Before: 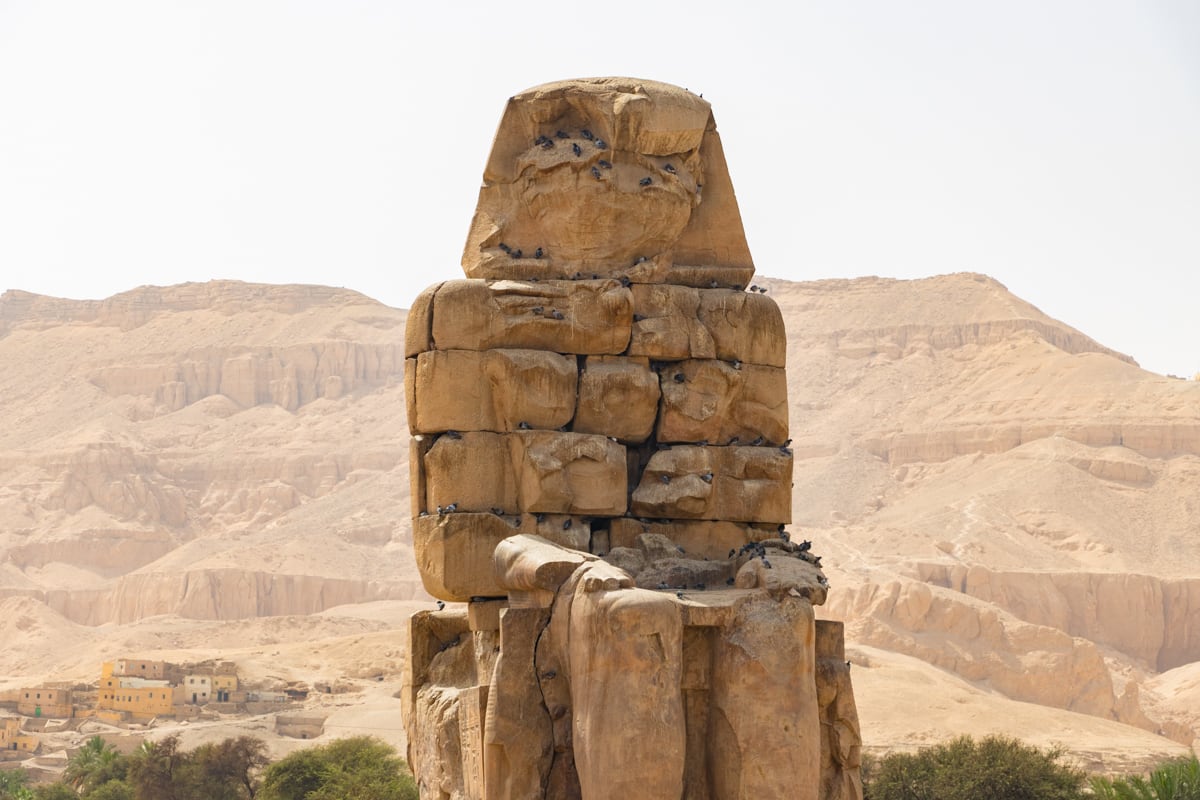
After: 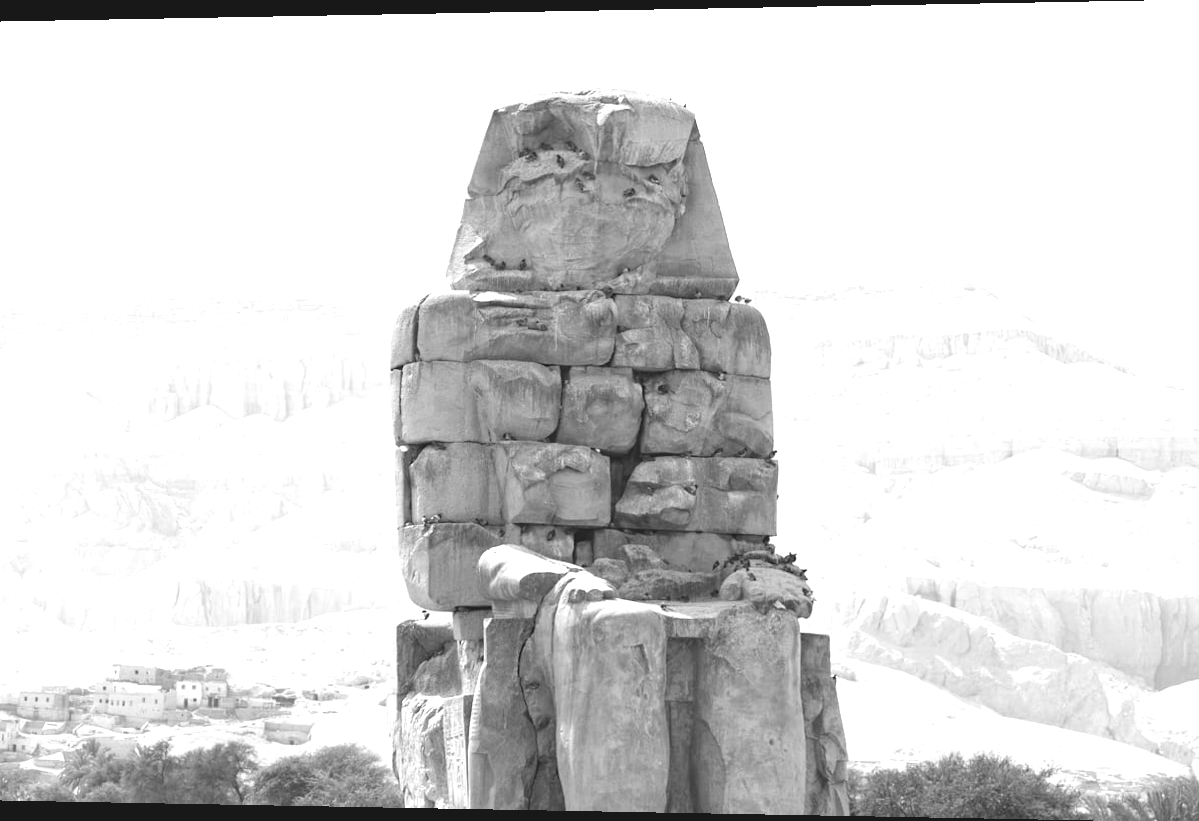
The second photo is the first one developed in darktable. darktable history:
monochrome: on, module defaults
exposure: black level correction -0.005, exposure 1.002 EV, compensate highlight preservation false
rotate and perspective: lens shift (horizontal) -0.055, automatic cropping off
